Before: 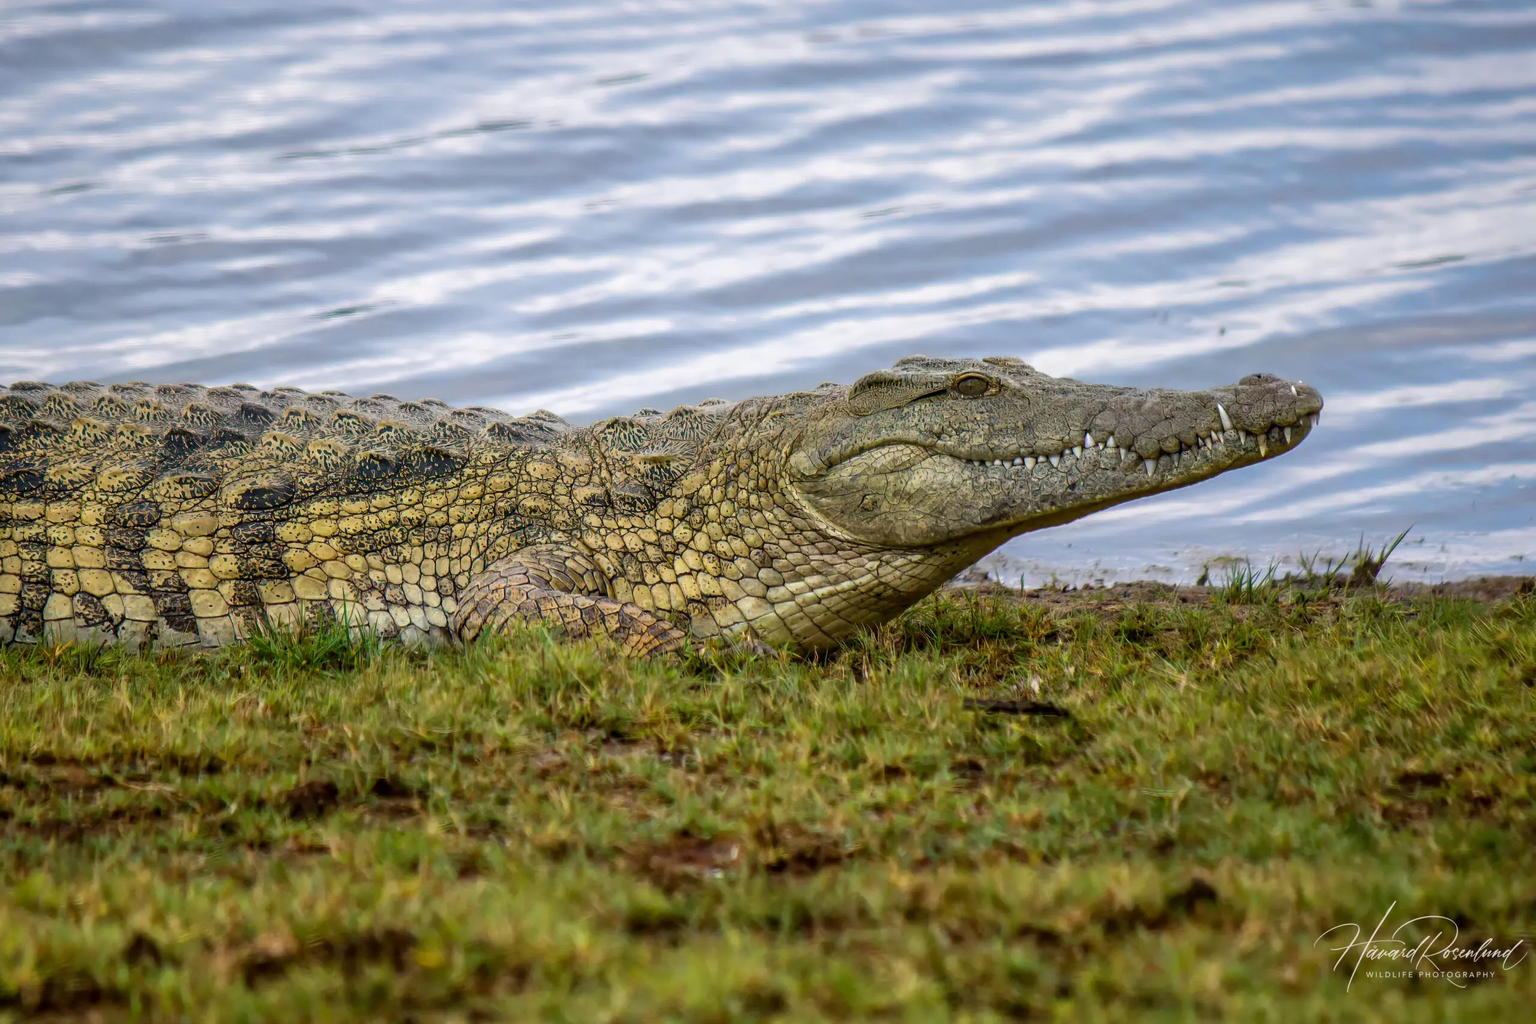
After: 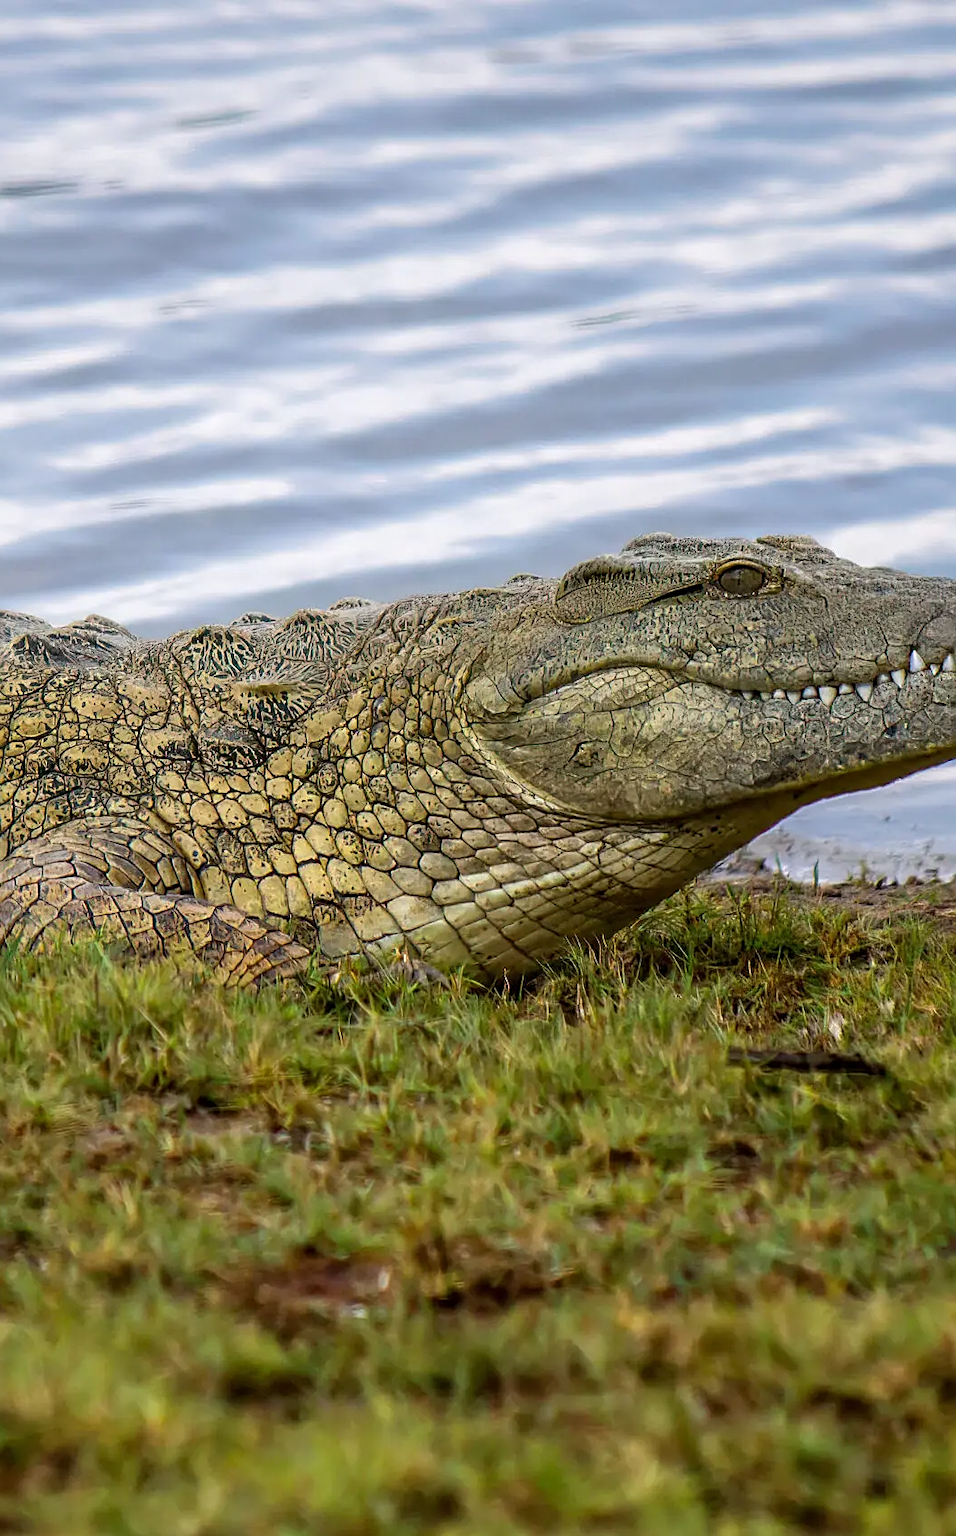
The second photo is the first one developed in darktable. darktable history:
crop: left 31.185%, right 27.309%
sharpen: on, module defaults
